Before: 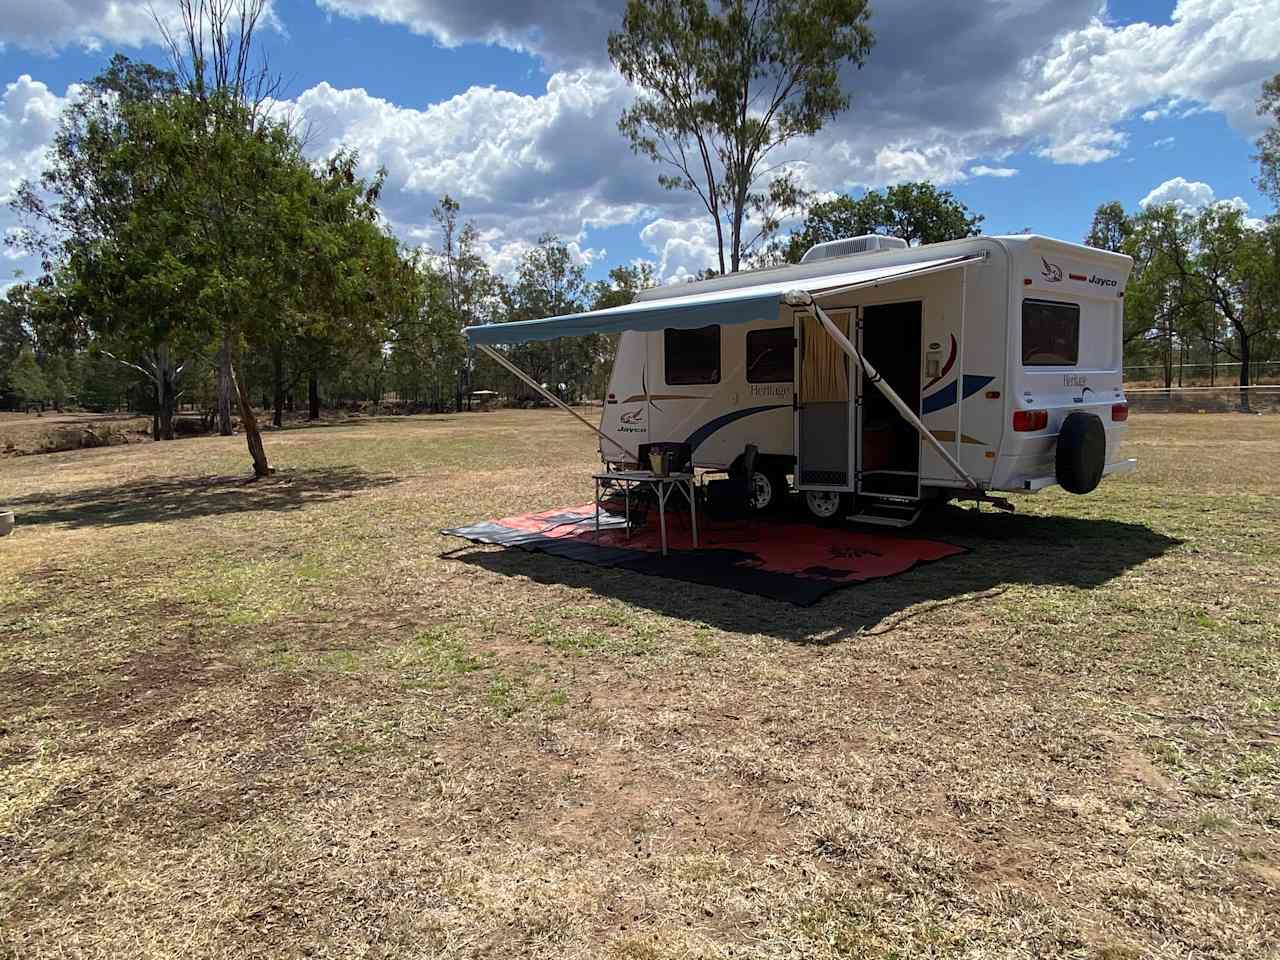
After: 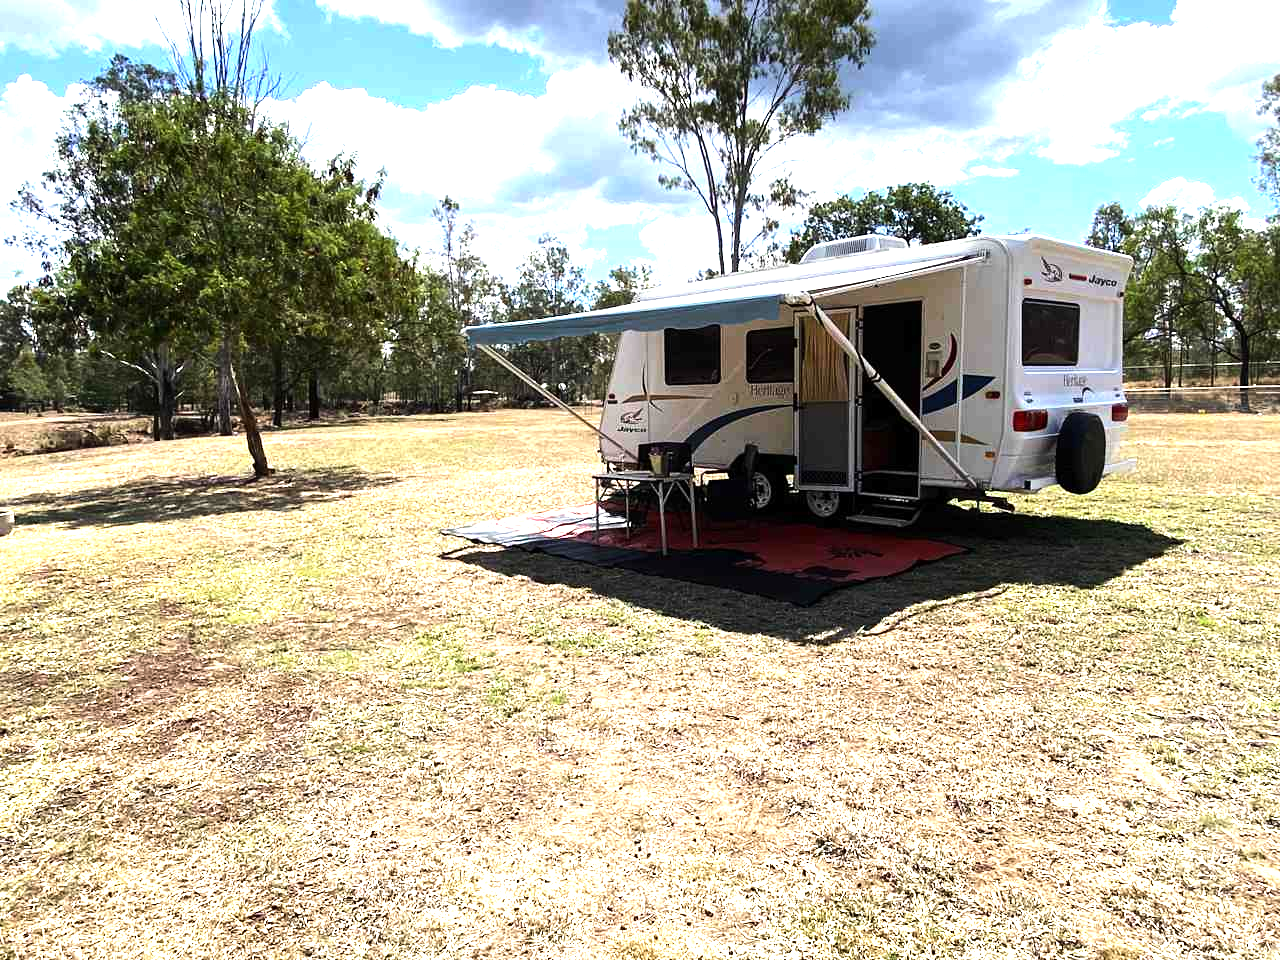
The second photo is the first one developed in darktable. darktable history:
tone equalizer: -8 EV -0.75 EV, -7 EV -0.7 EV, -6 EV -0.6 EV, -5 EV -0.4 EV, -3 EV 0.4 EV, -2 EV 0.6 EV, -1 EV 0.7 EV, +0 EV 0.75 EV, edges refinement/feathering 500, mask exposure compensation -1.57 EV, preserve details no
exposure: exposure 1 EV, compensate highlight preservation false
